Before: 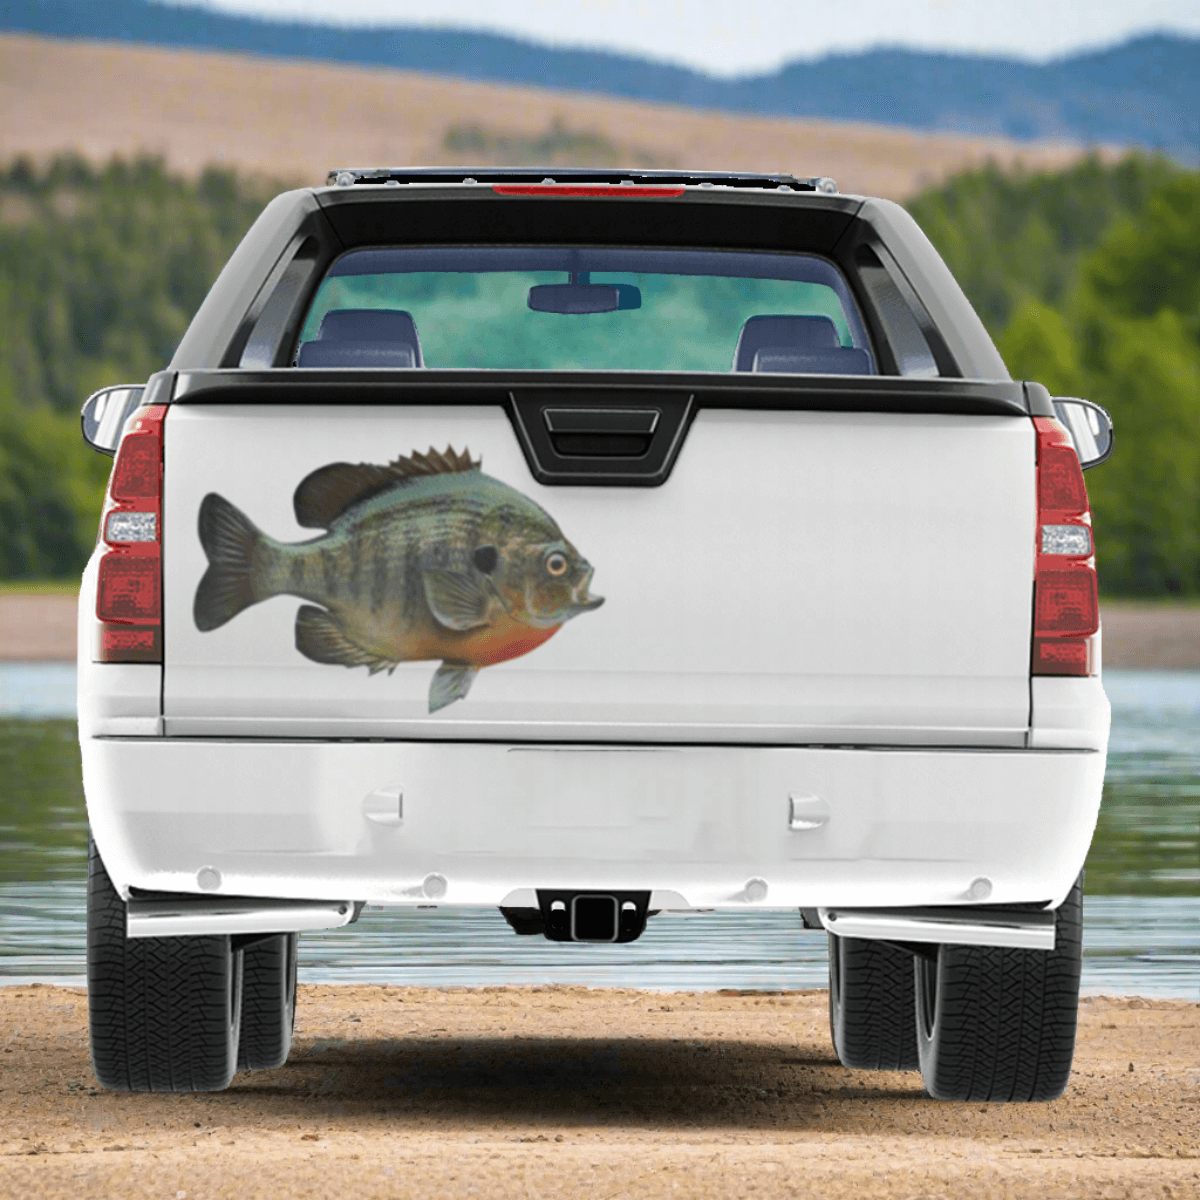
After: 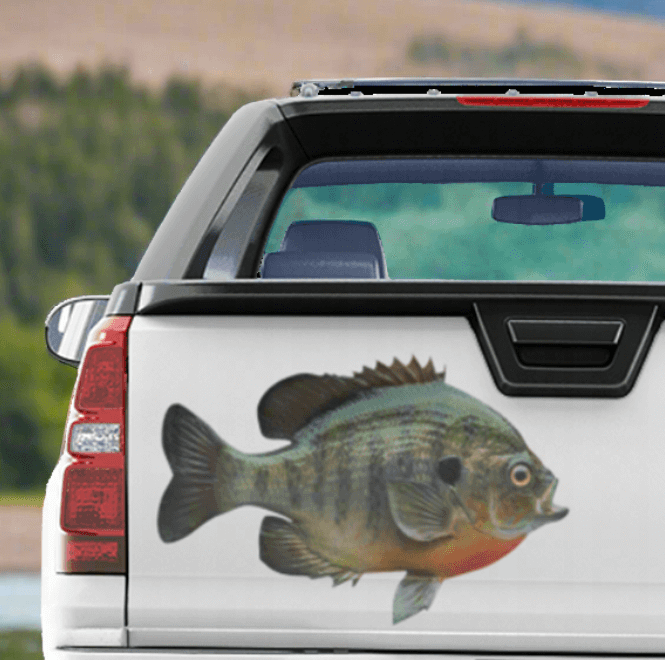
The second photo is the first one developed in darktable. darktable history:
crop and rotate: left 3.019%, top 7.434%, right 41.554%, bottom 37.484%
